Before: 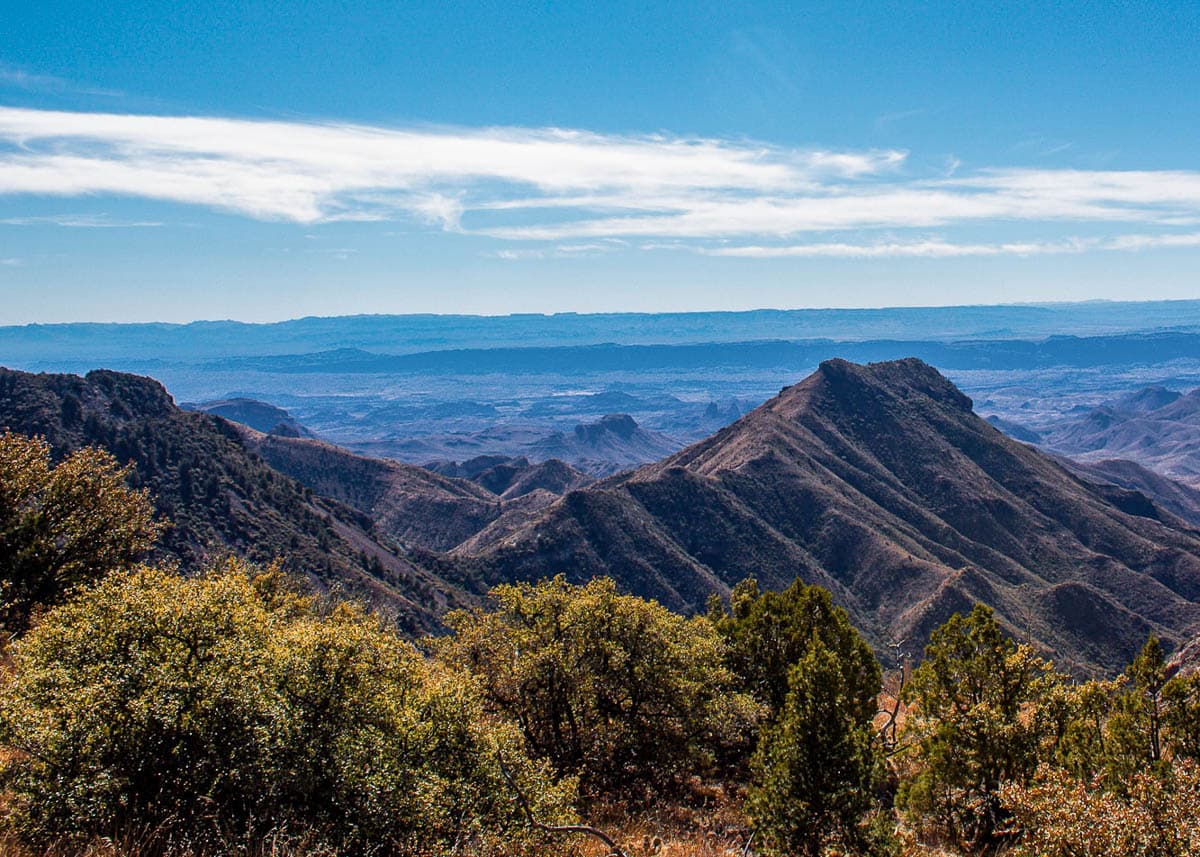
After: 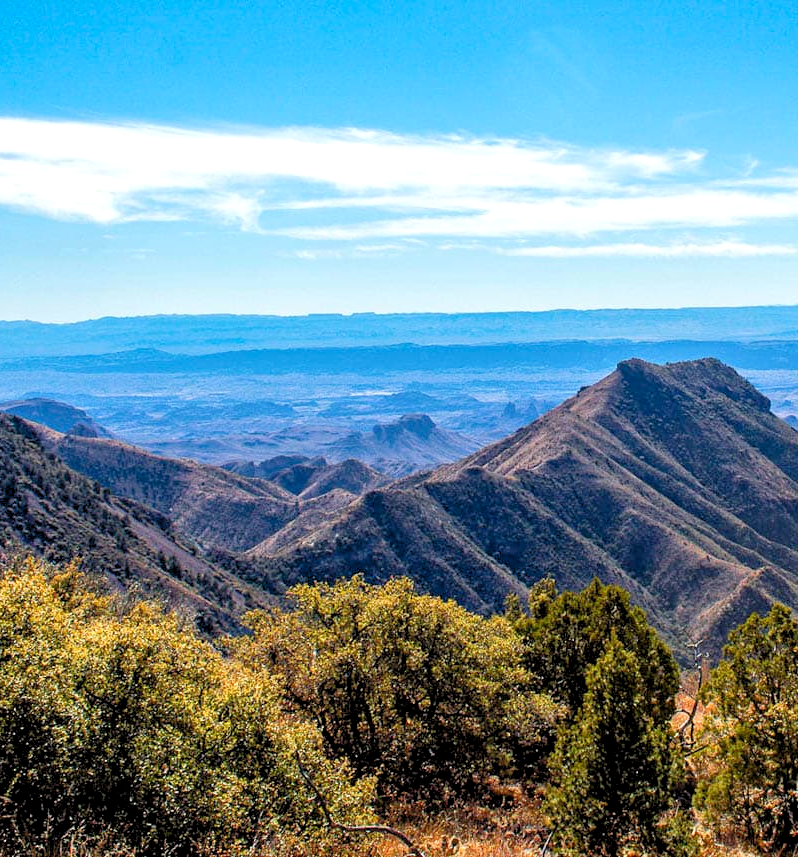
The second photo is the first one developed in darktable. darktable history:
levels: black 3.83%, white 90.64%, levels [0.044, 0.416, 0.908]
color correction: highlights a* -2.68, highlights b* 2.57
crop: left 16.899%, right 16.556%
